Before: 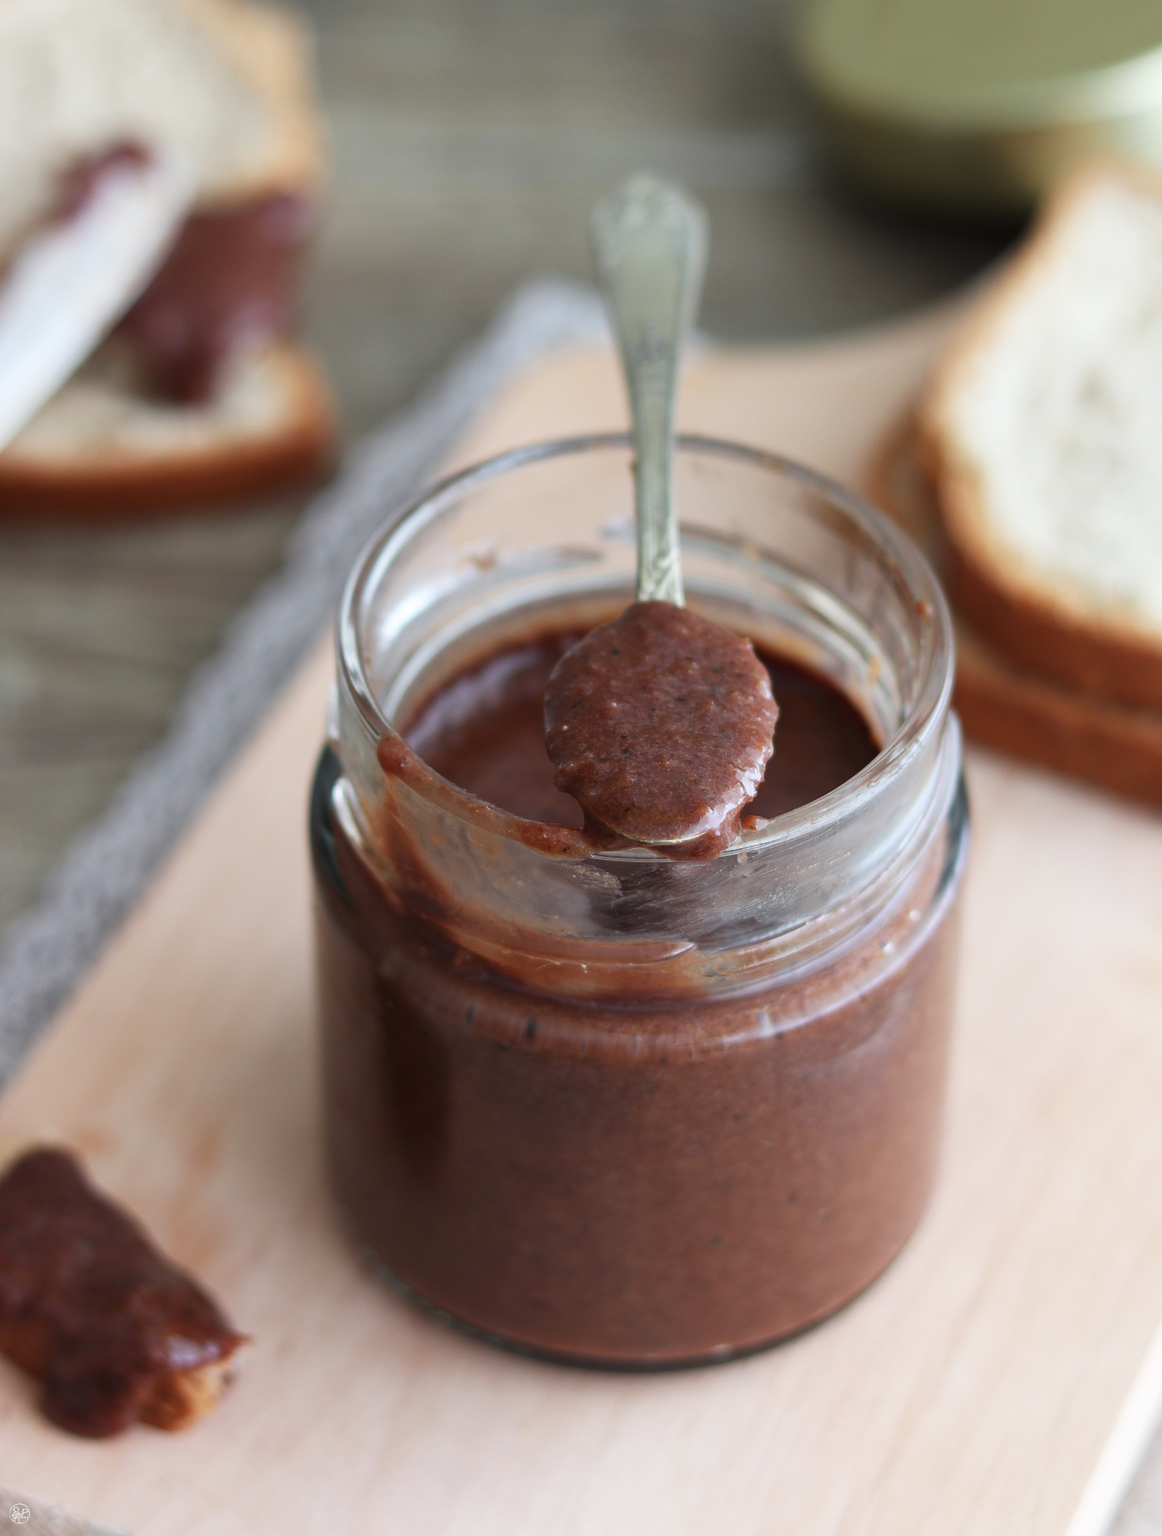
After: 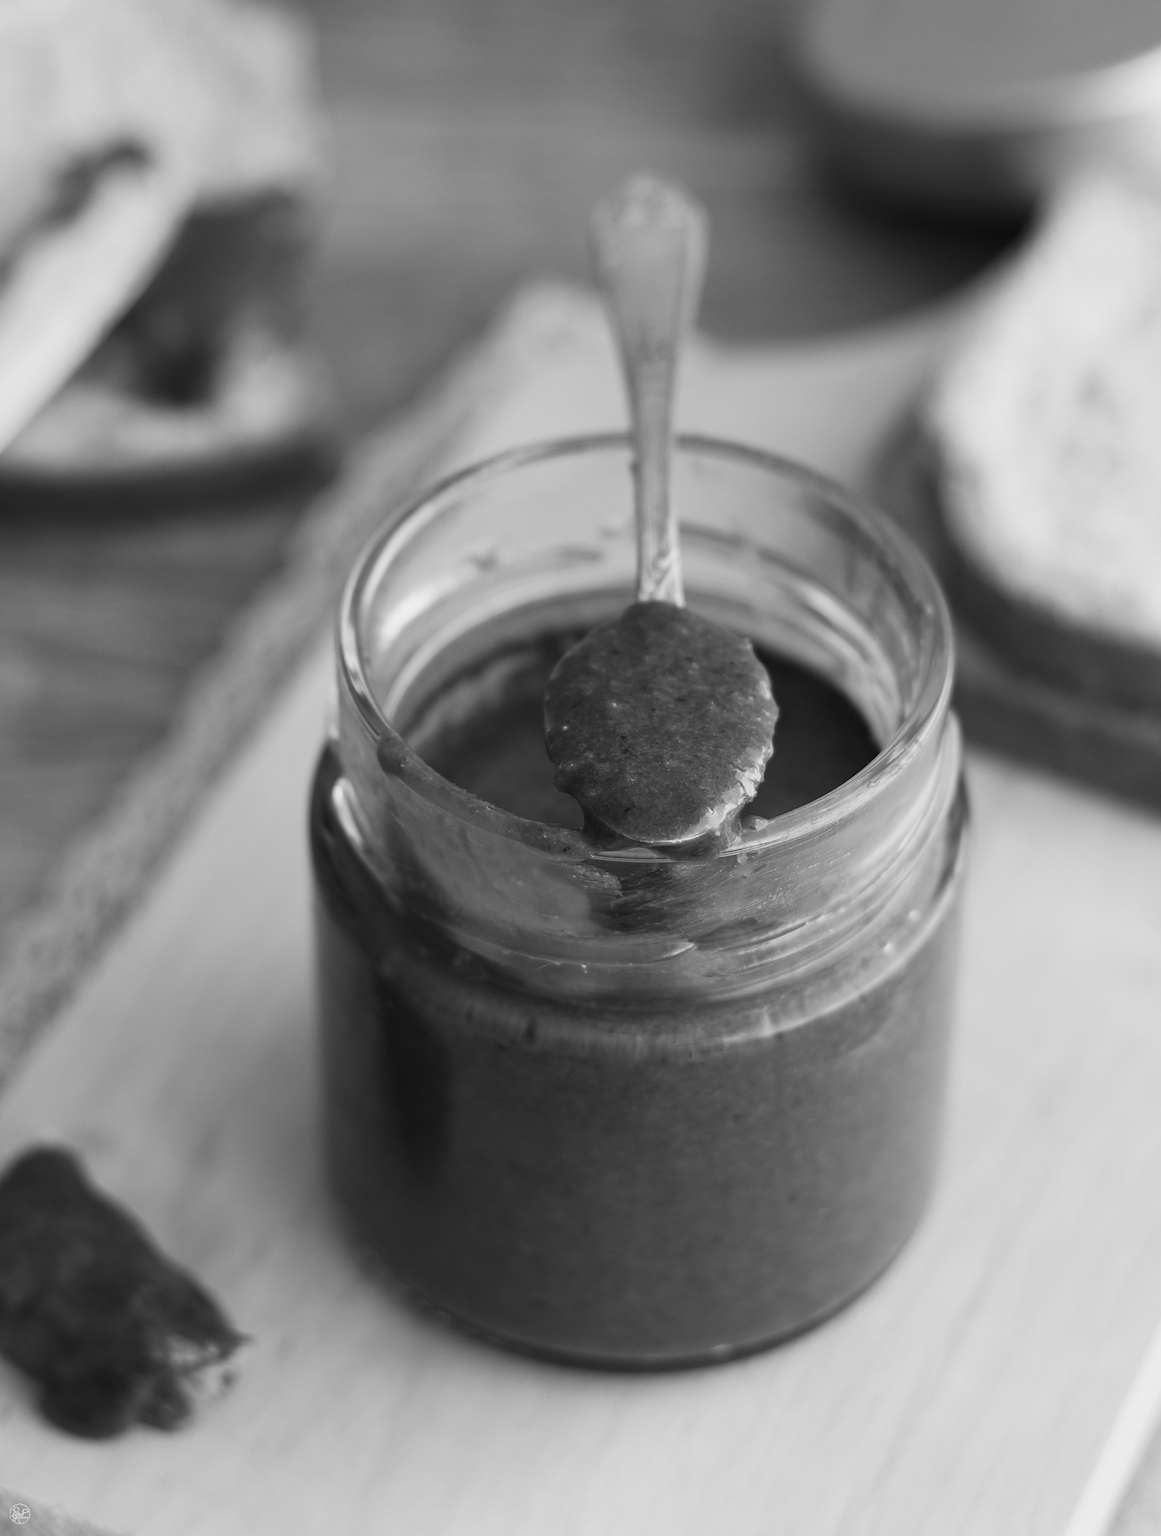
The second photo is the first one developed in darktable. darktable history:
contrast brightness saturation: saturation -0.05
monochrome: a -92.57, b 58.91
tone equalizer: -8 EV 0.06 EV, smoothing diameter 25%, edges refinement/feathering 10, preserve details guided filter
color correction: highlights a* -1.43, highlights b* 10.12, shadows a* 0.395, shadows b* 19.35
